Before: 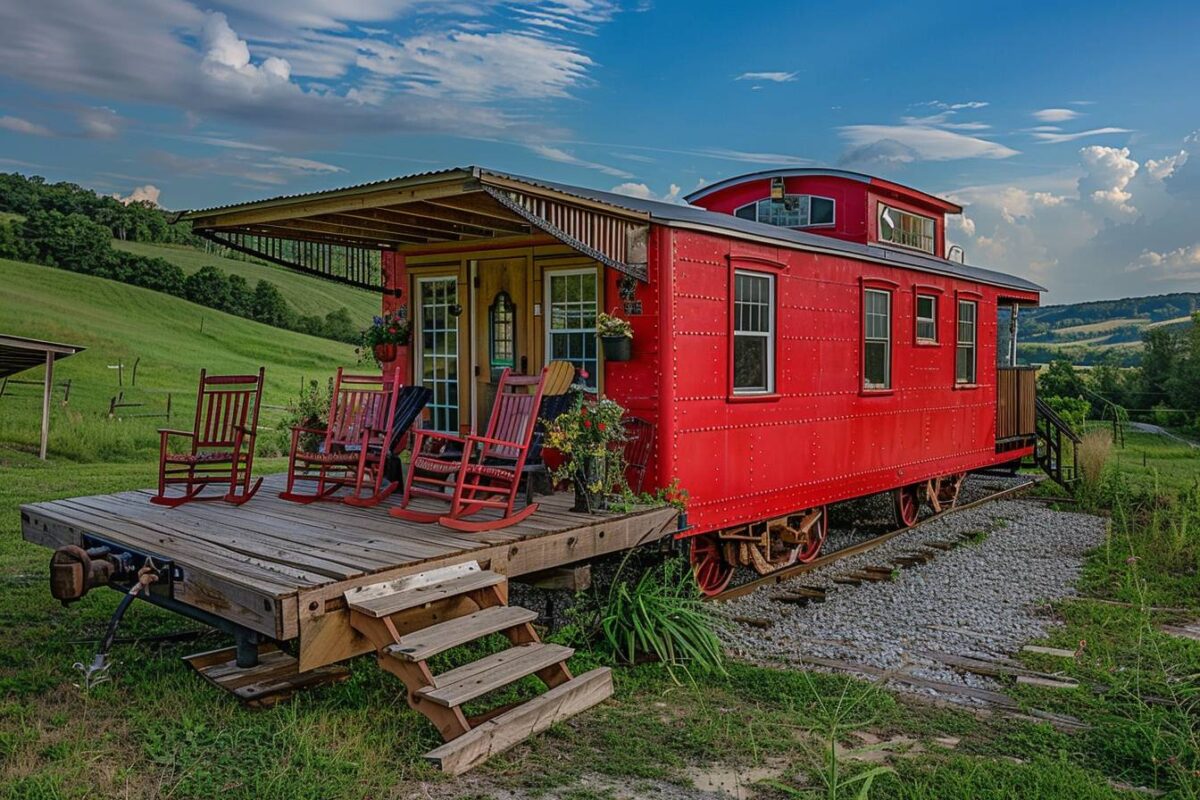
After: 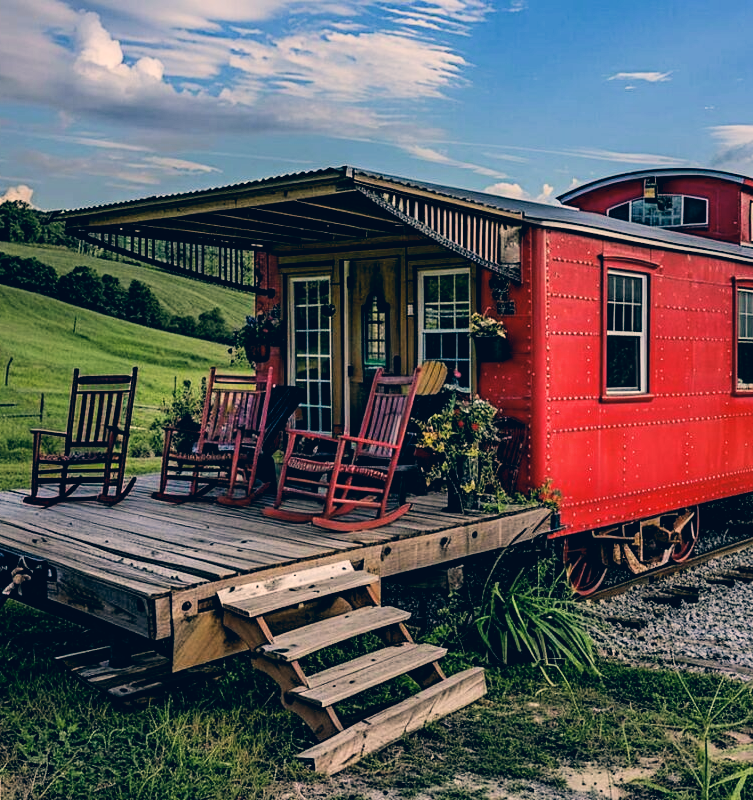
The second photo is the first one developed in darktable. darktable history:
contrast brightness saturation: saturation -0.05
tone equalizer: -8 EV -0.75 EV, -7 EV -0.7 EV, -6 EV -0.6 EV, -5 EV -0.4 EV, -3 EV 0.4 EV, -2 EV 0.6 EV, -1 EV 0.7 EV, +0 EV 0.75 EV, edges refinement/feathering 500, mask exposure compensation -1.57 EV, preserve details no
crop: left 10.644%, right 26.528%
local contrast: mode bilateral grid, contrast 100, coarseness 100, detail 91%, midtone range 0.2
exposure: exposure 0.207 EV, compensate highlight preservation false
filmic rgb: black relative exposure -5 EV, white relative exposure 3.5 EV, hardness 3.19, contrast 1.2, highlights saturation mix -50%
color correction: highlights a* 10.32, highlights b* 14.66, shadows a* -9.59, shadows b* -15.02
